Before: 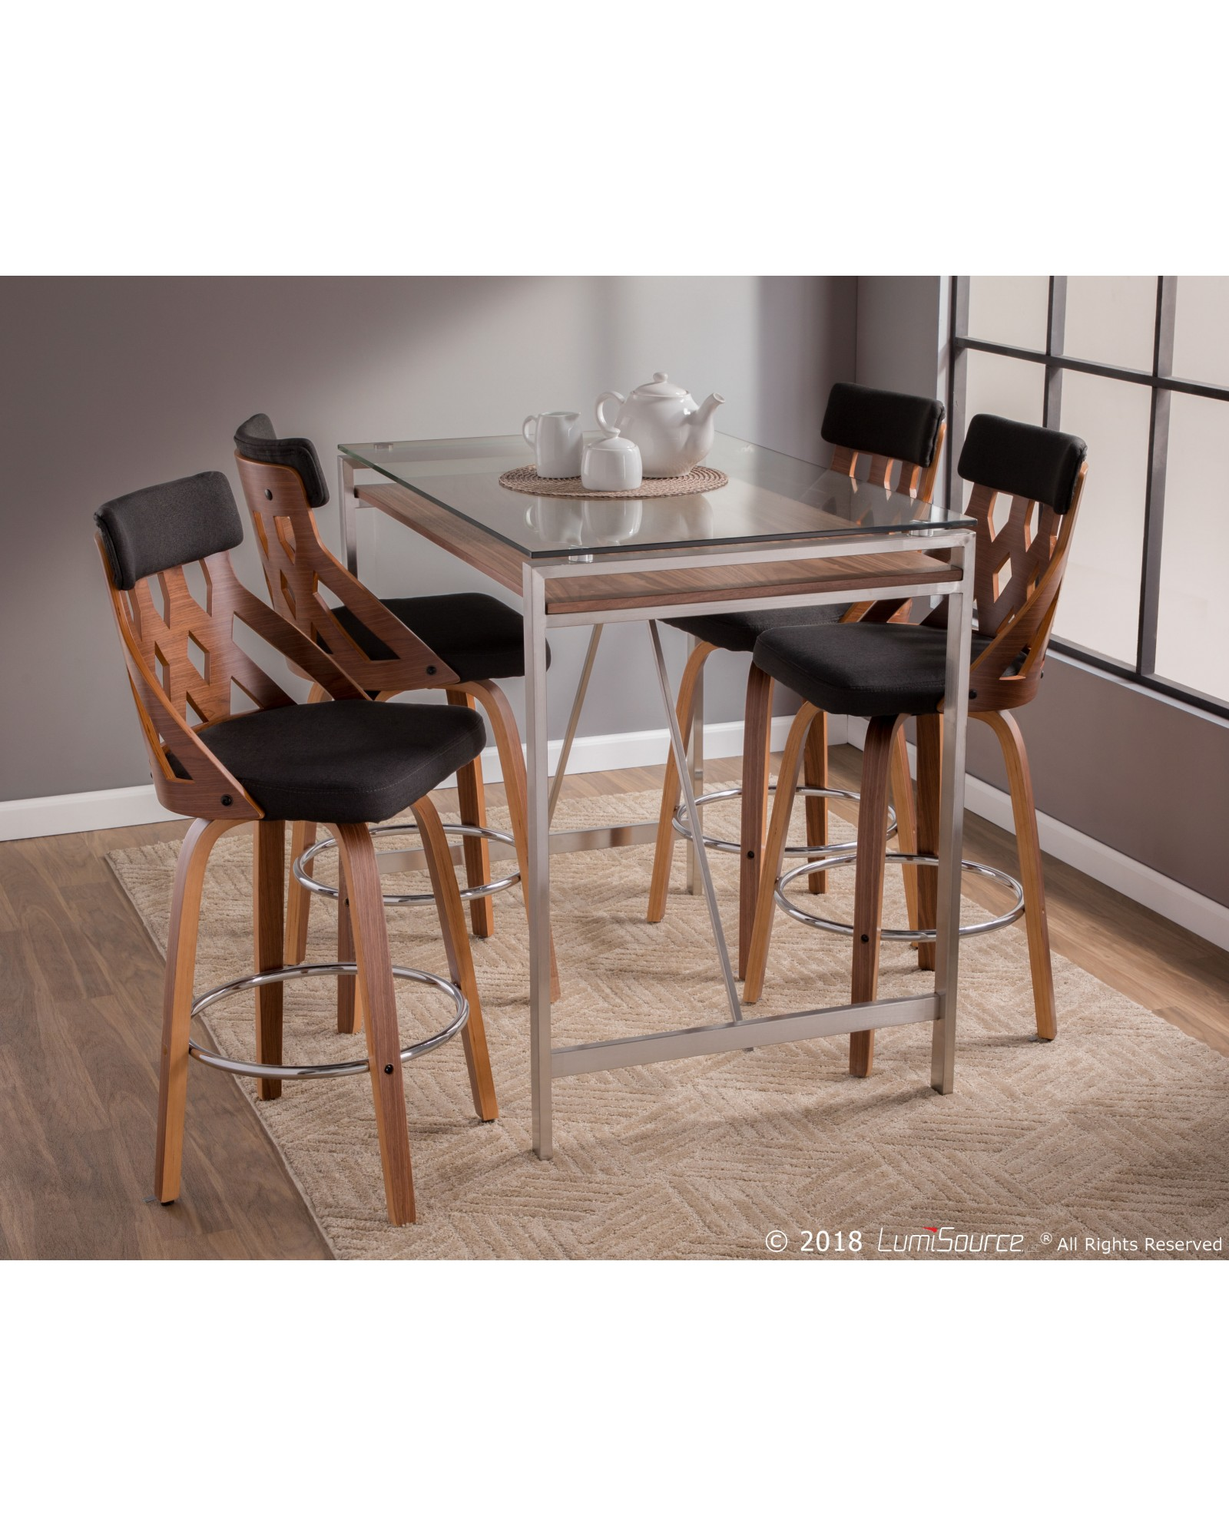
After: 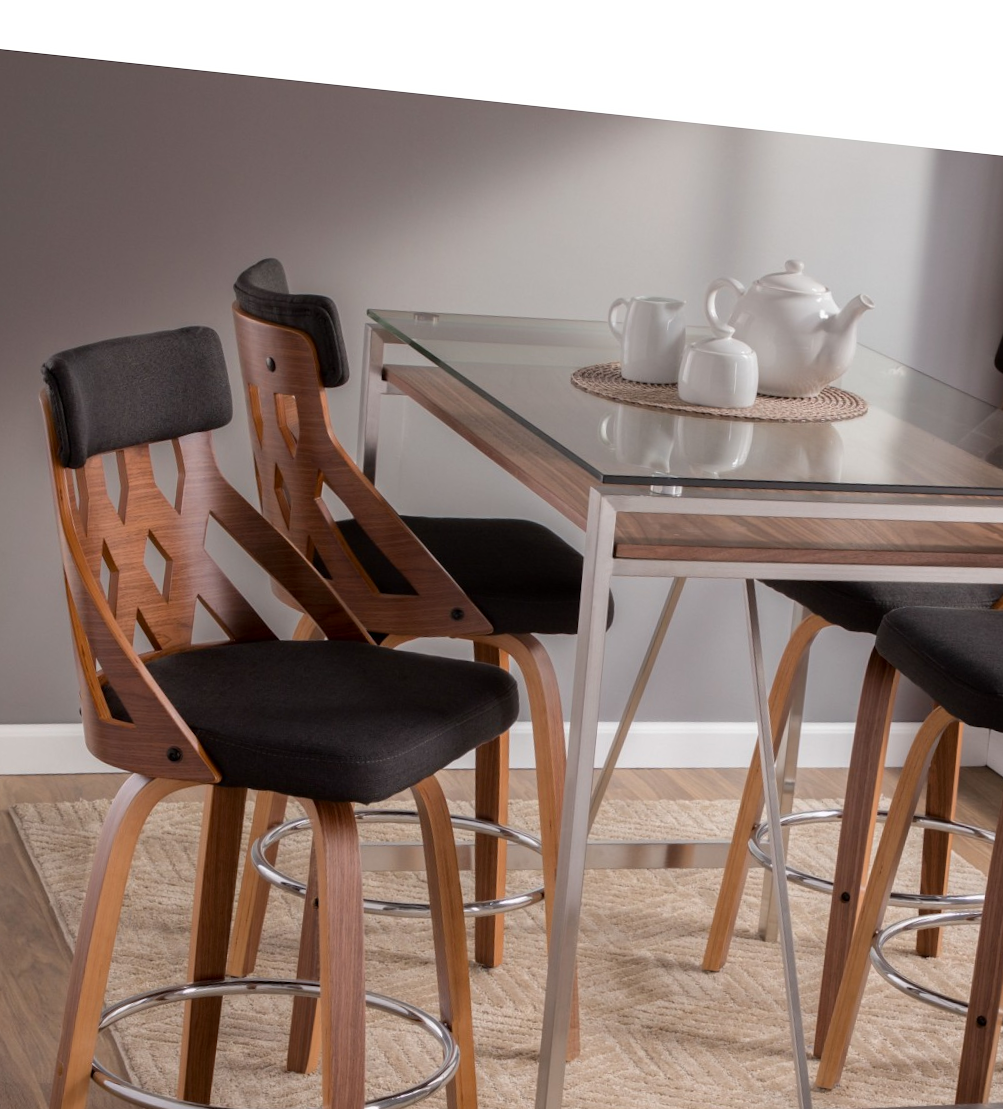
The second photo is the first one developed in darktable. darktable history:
crop and rotate: angle -6.08°, left 2.069%, top 6.888%, right 27.292%, bottom 30.623%
shadows and highlights: shadows -29.86, highlights 29.83
